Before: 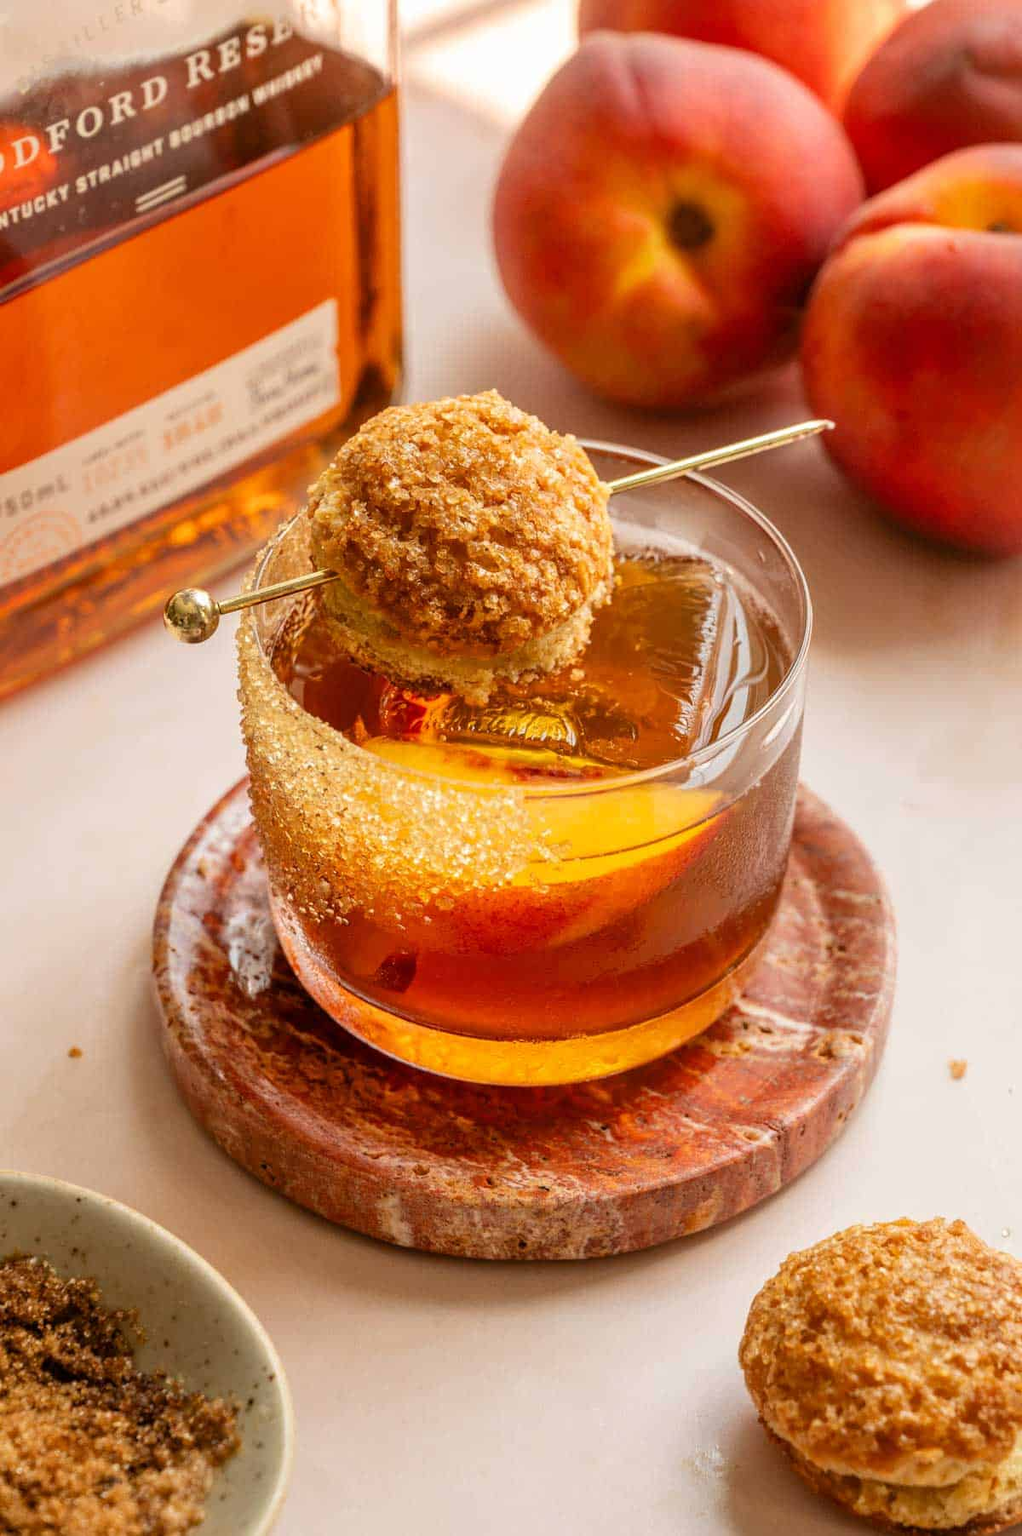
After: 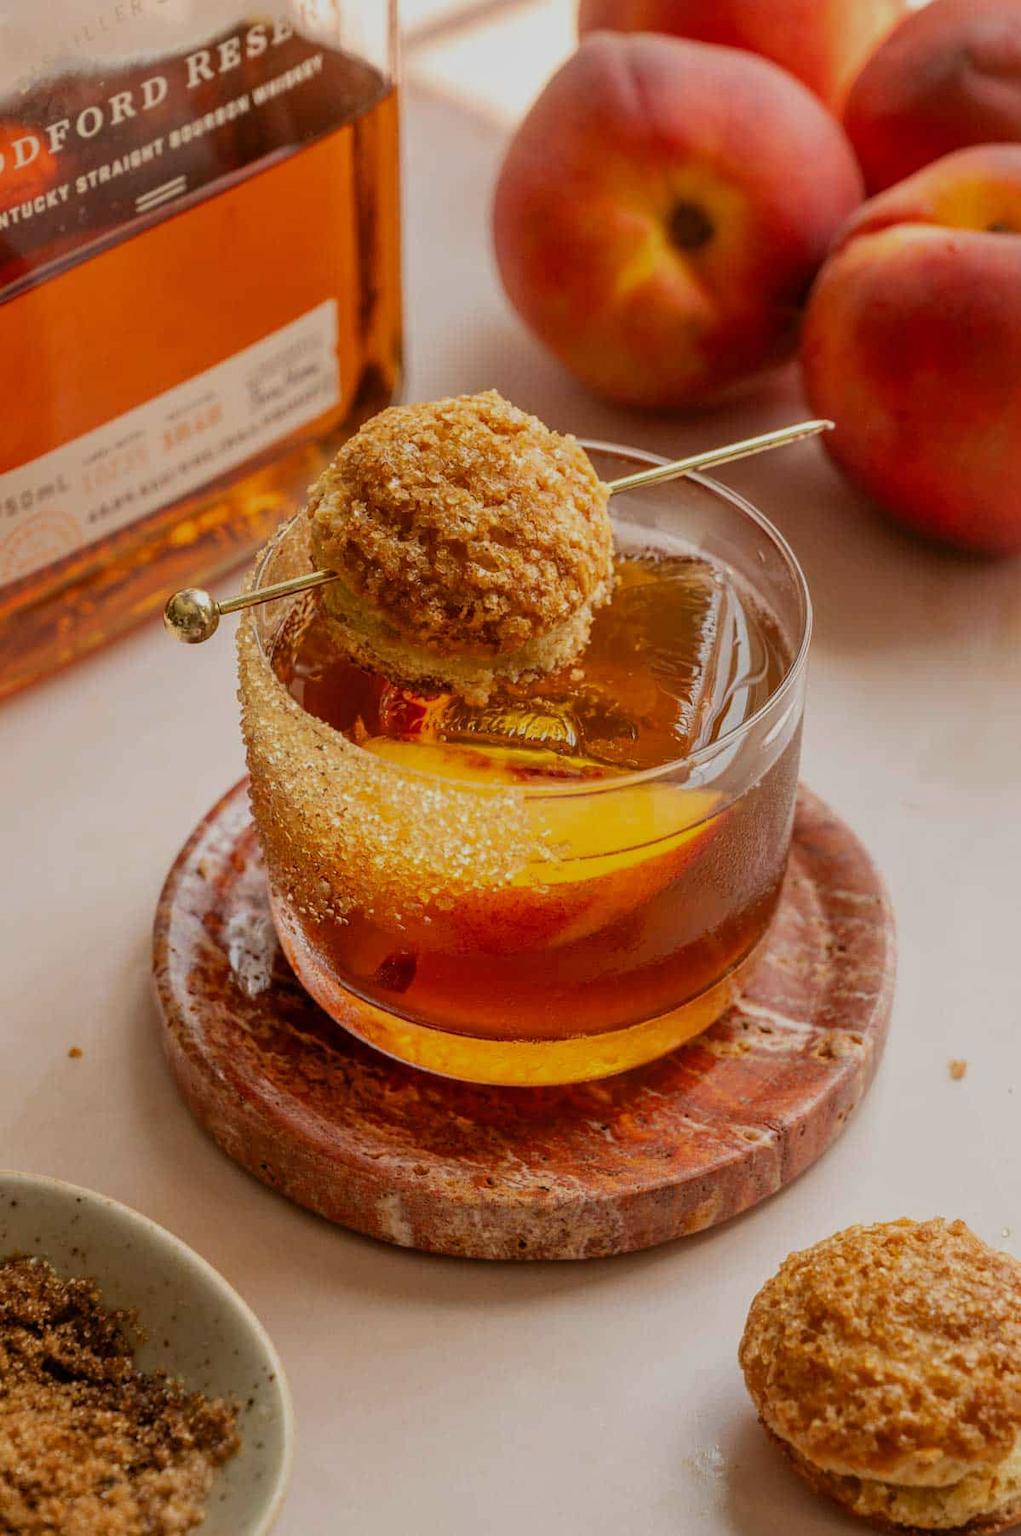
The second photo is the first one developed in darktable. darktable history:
tone equalizer: on, module defaults
exposure: exposure -0.582 EV, compensate highlight preservation false
